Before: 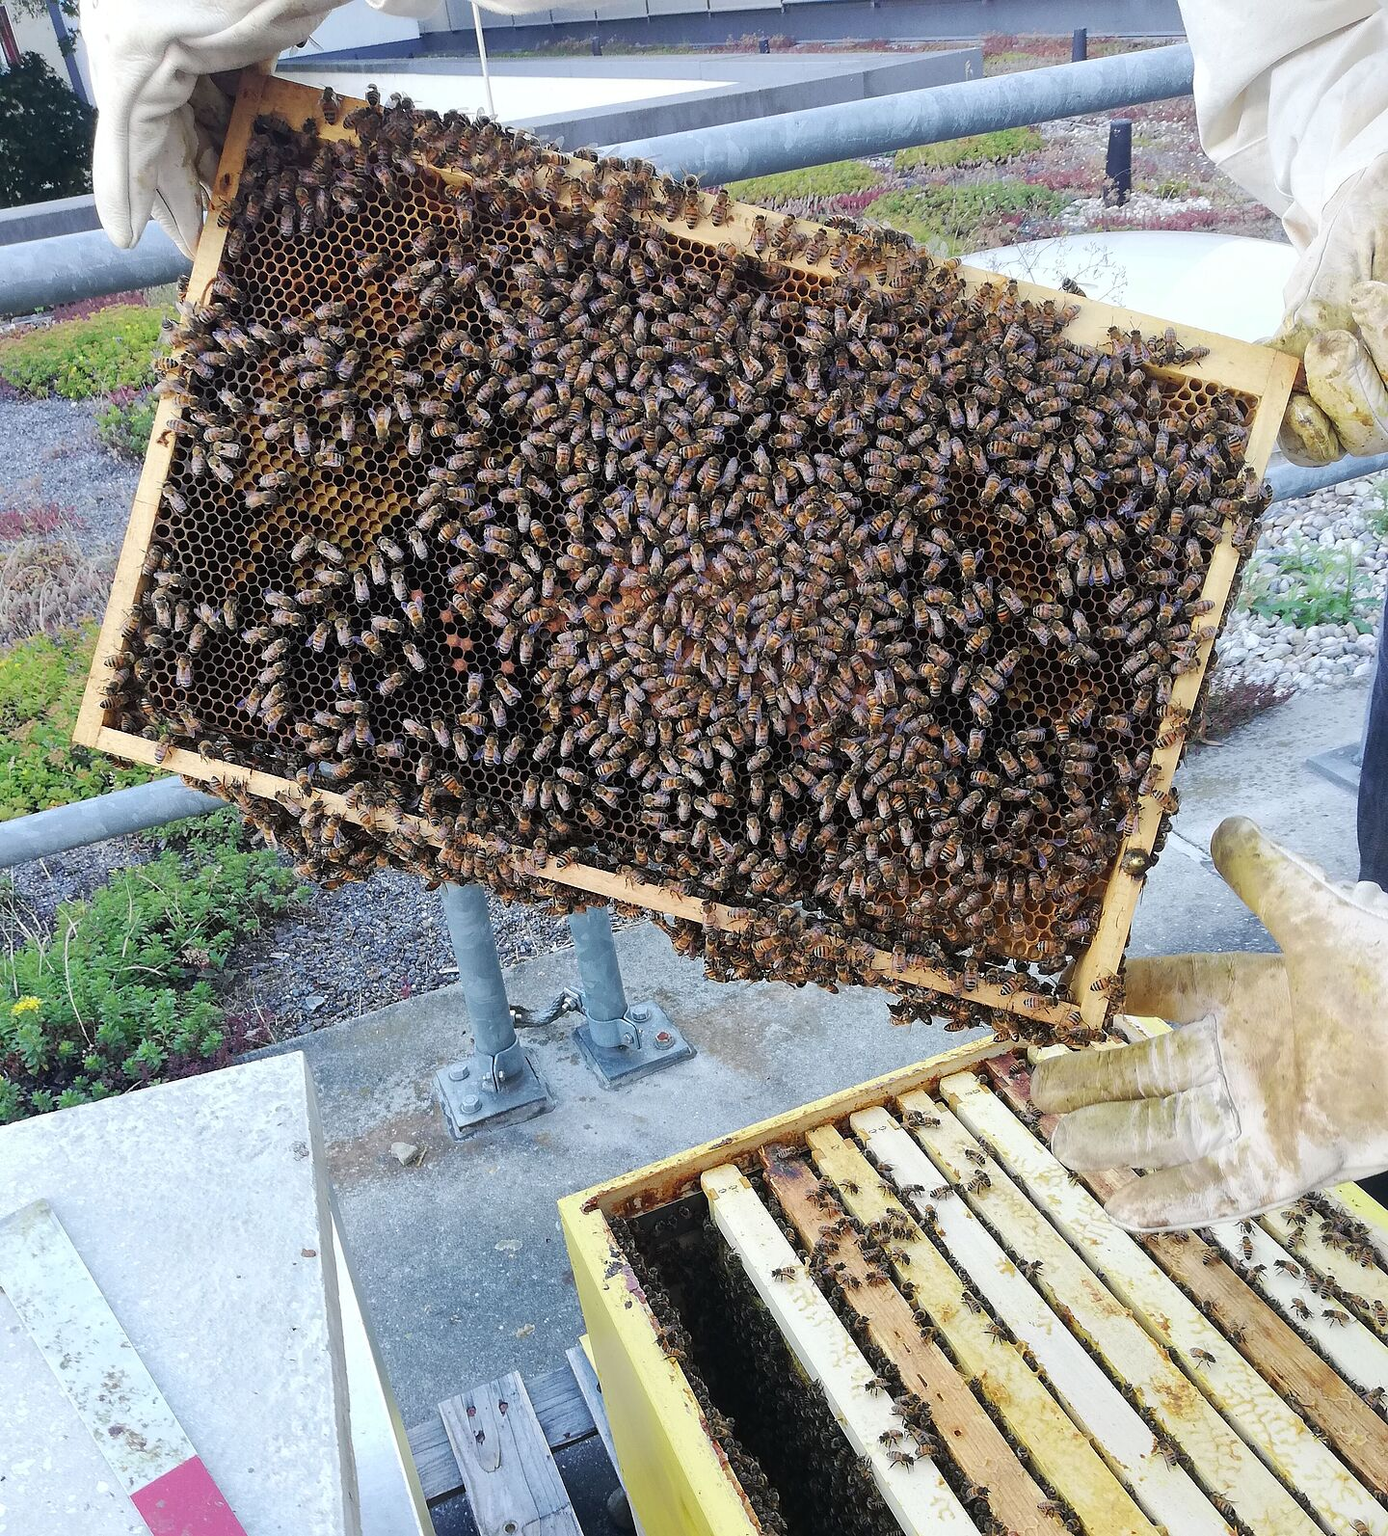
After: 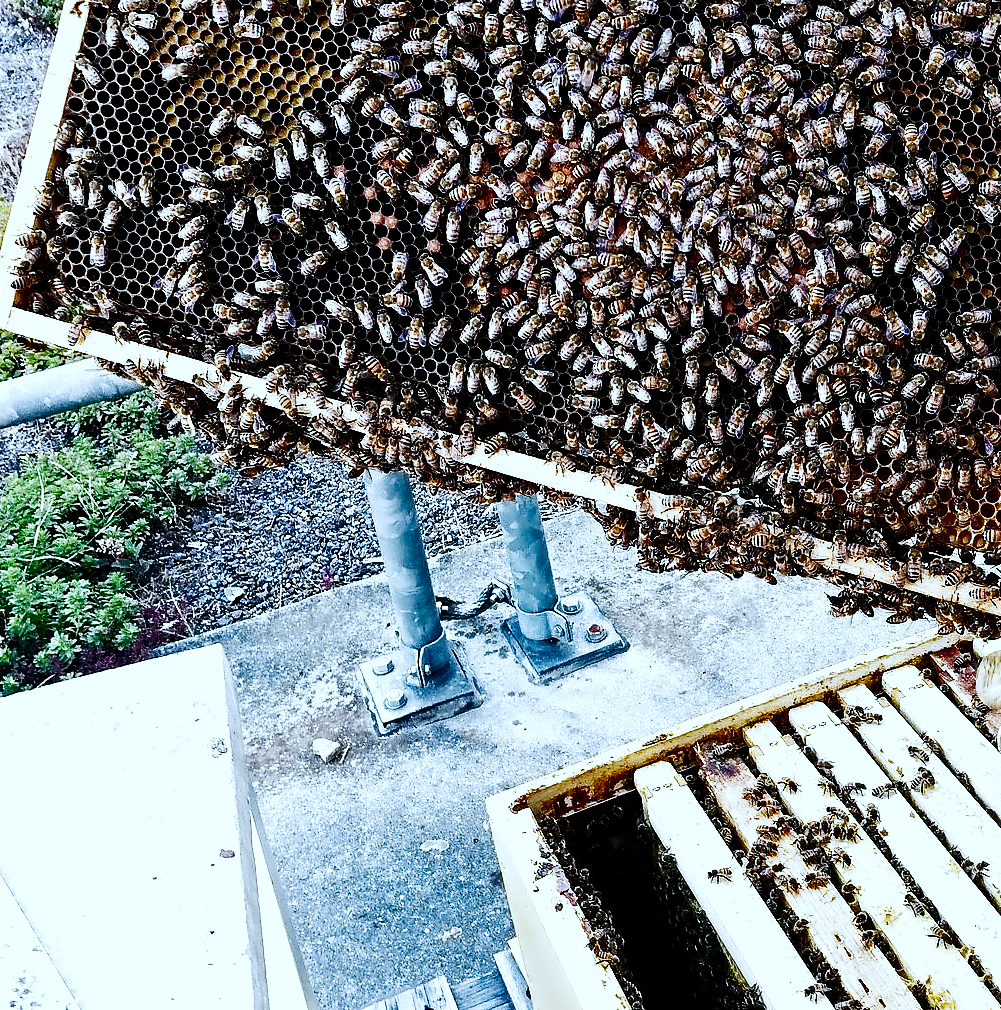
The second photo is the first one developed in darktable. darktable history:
crop: left 6.49%, top 28.045%, right 23.979%, bottom 8.506%
filmic rgb: black relative exposure -7.22 EV, white relative exposure 5.39 EV, hardness 3.02, add noise in highlights 0.002, preserve chrominance no, color science v3 (2019), use custom middle-gray values true, contrast in highlights soft
contrast brightness saturation: contrast 0.128, brightness -0.236, saturation 0.142
tone equalizer: edges refinement/feathering 500, mask exposure compensation -1.57 EV, preserve details no
color balance rgb: power › hue 72.15°, global offset › luminance 0.279%, linear chroma grading › global chroma 24.712%, perceptual saturation grading › global saturation 0.32%, perceptual saturation grading › highlights -33.062%, perceptual saturation grading › mid-tones 15.079%, perceptual saturation grading › shadows 48.723%, perceptual brilliance grading › highlights 74.521%, perceptual brilliance grading › shadows -30.352%
contrast equalizer: octaves 7, y [[0.5, 0.542, 0.583, 0.625, 0.667, 0.708], [0.5 ×6], [0.5 ×6], [0, 0.033, 0.067, 0.1, 0.133, 0.167], [0, 0.05, 0.1, 0.15, 0.2, 0.25]], mix 0.586
color correction: highlights a* -3.82, highlights b* -11
